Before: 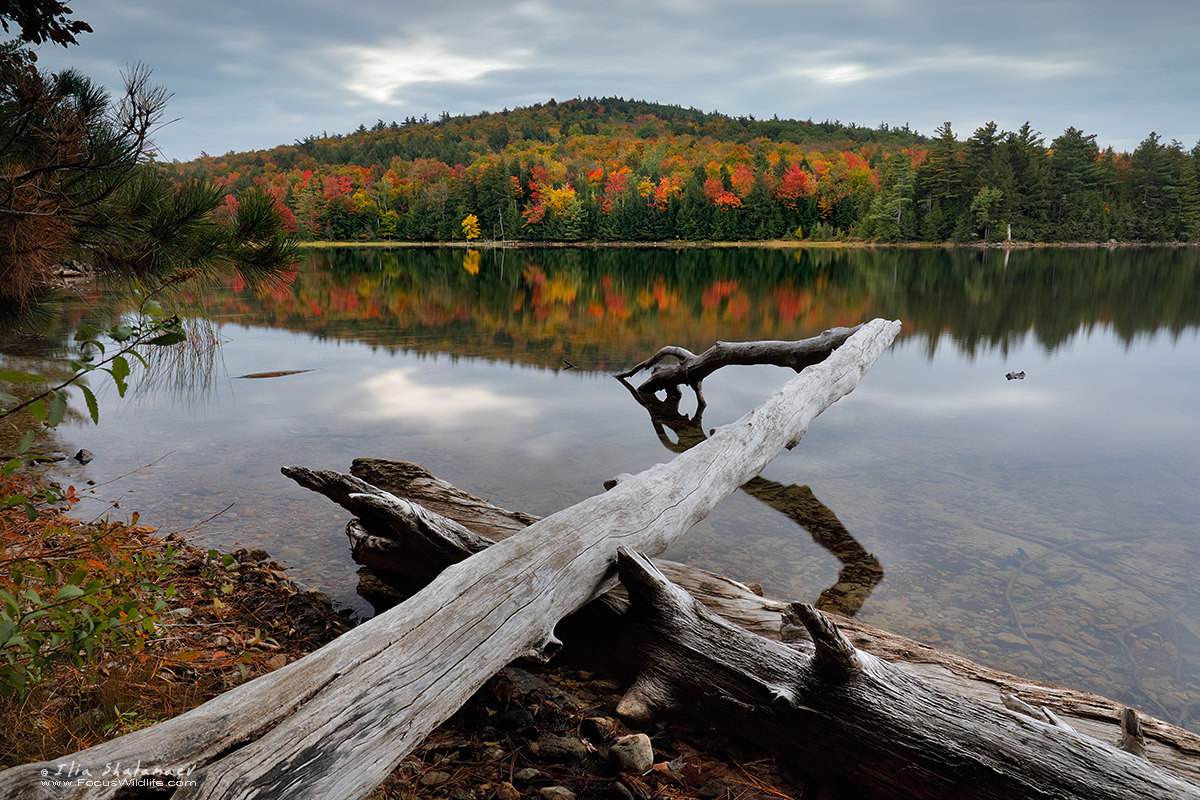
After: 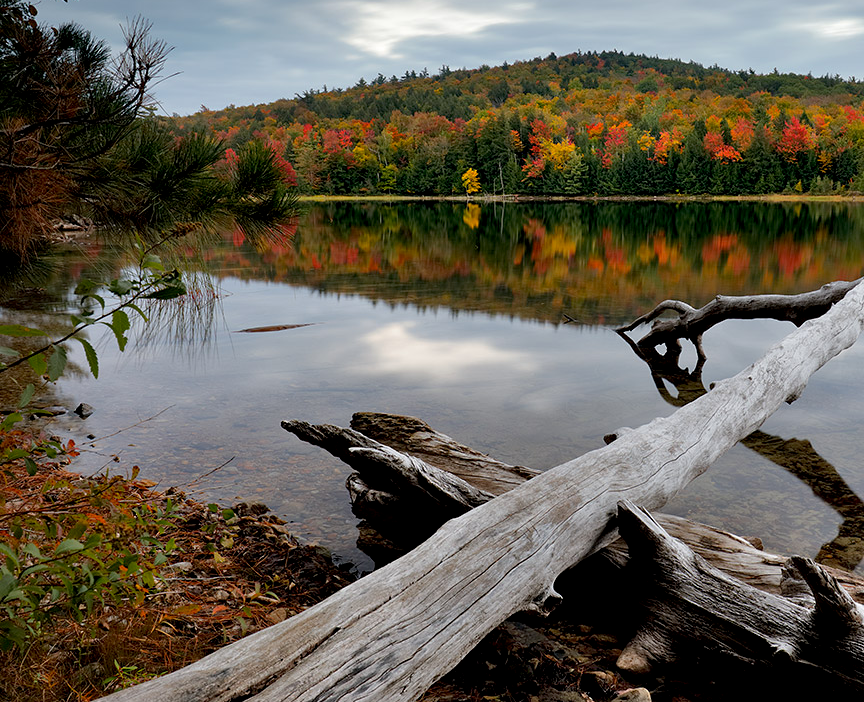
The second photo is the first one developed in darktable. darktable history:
crop: top 5.803%, right 27.864%, bottom 5.804%
exposure: black level correction 0.007, compensate highlight preservation false
white balance: red 1, blue 1
